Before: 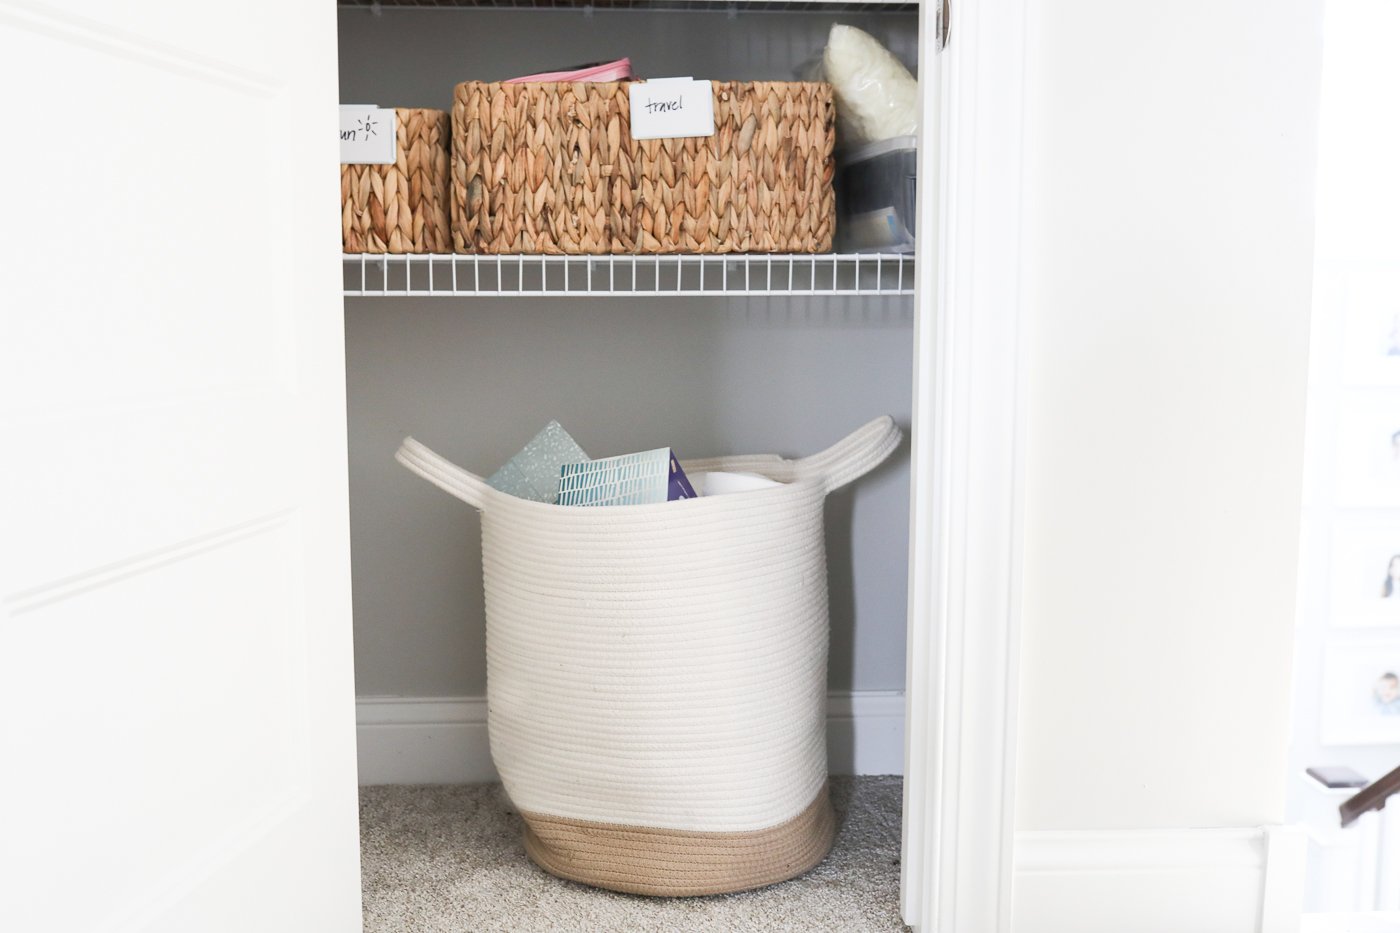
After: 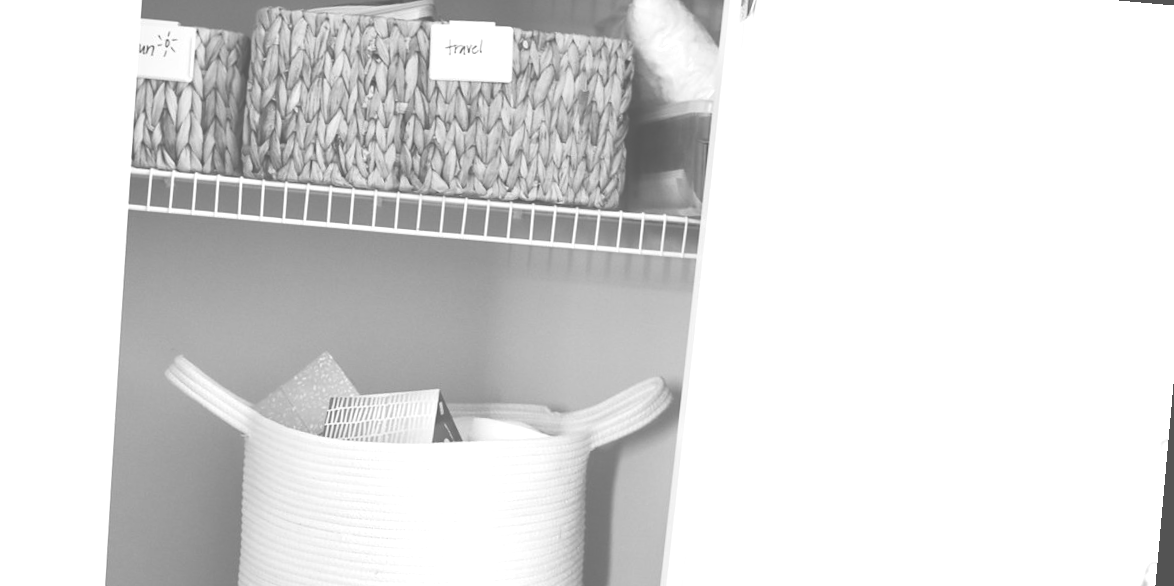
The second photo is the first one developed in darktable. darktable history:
crop: left 18.38%, top 11.092%, right 2.134%, bottom 33.217%
exposure: black level correction -0.071, exposure 0.5 EV, compensate highlight preservation false
rotate and perspective: rotation 5.12°, automatic cropping off
monochrome: a -35.87, b 49.73, size 1.7
